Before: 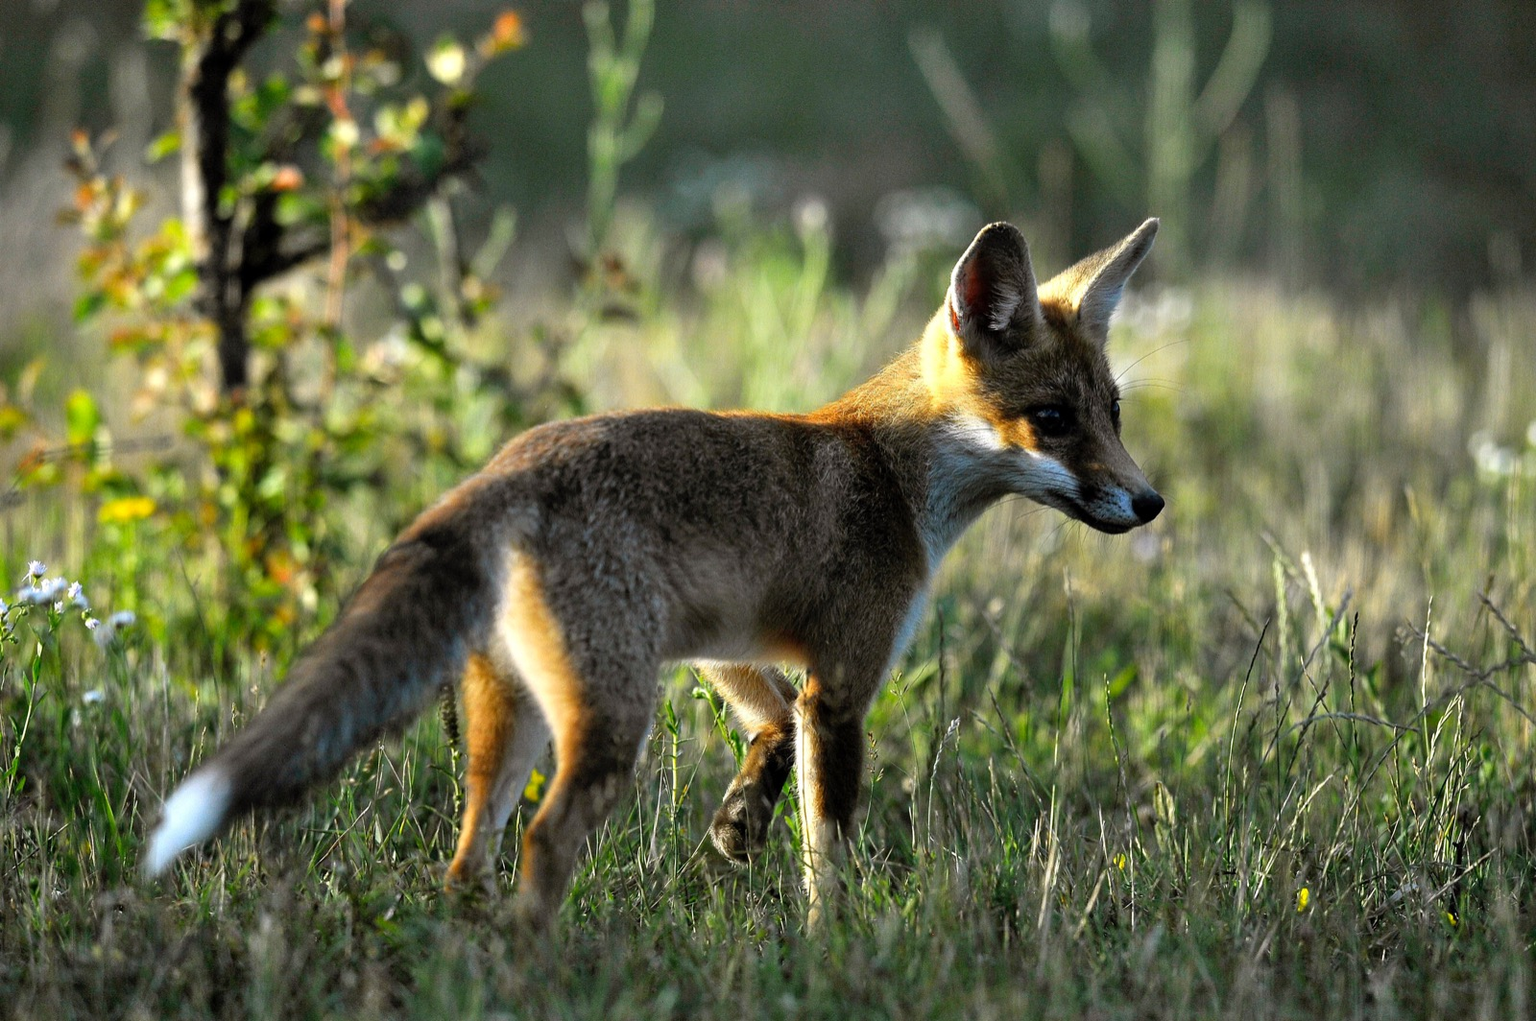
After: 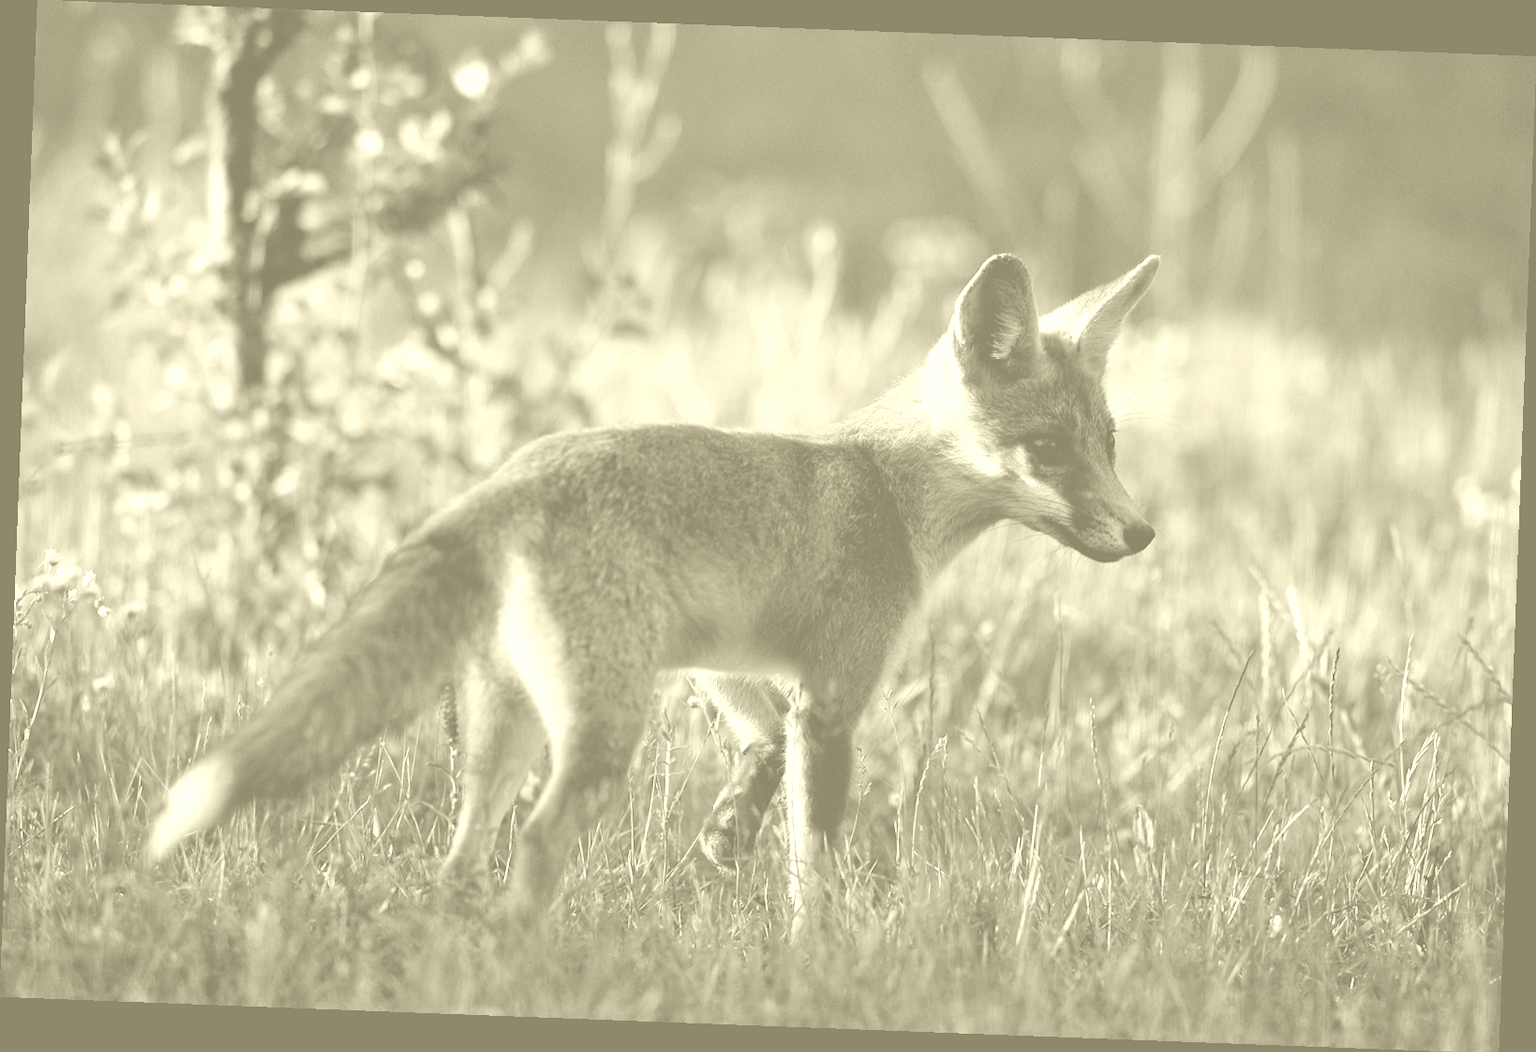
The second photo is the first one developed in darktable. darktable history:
colorize: hue 43.2°, saturation 40%, version 1
contrast brightness saturation: contrast 0.11, saturation -0.17
exposure: exposure 0.2 EV, compensate highlight preservation false
rotate and perspective: rotation 2.17°, automatic cropping off
